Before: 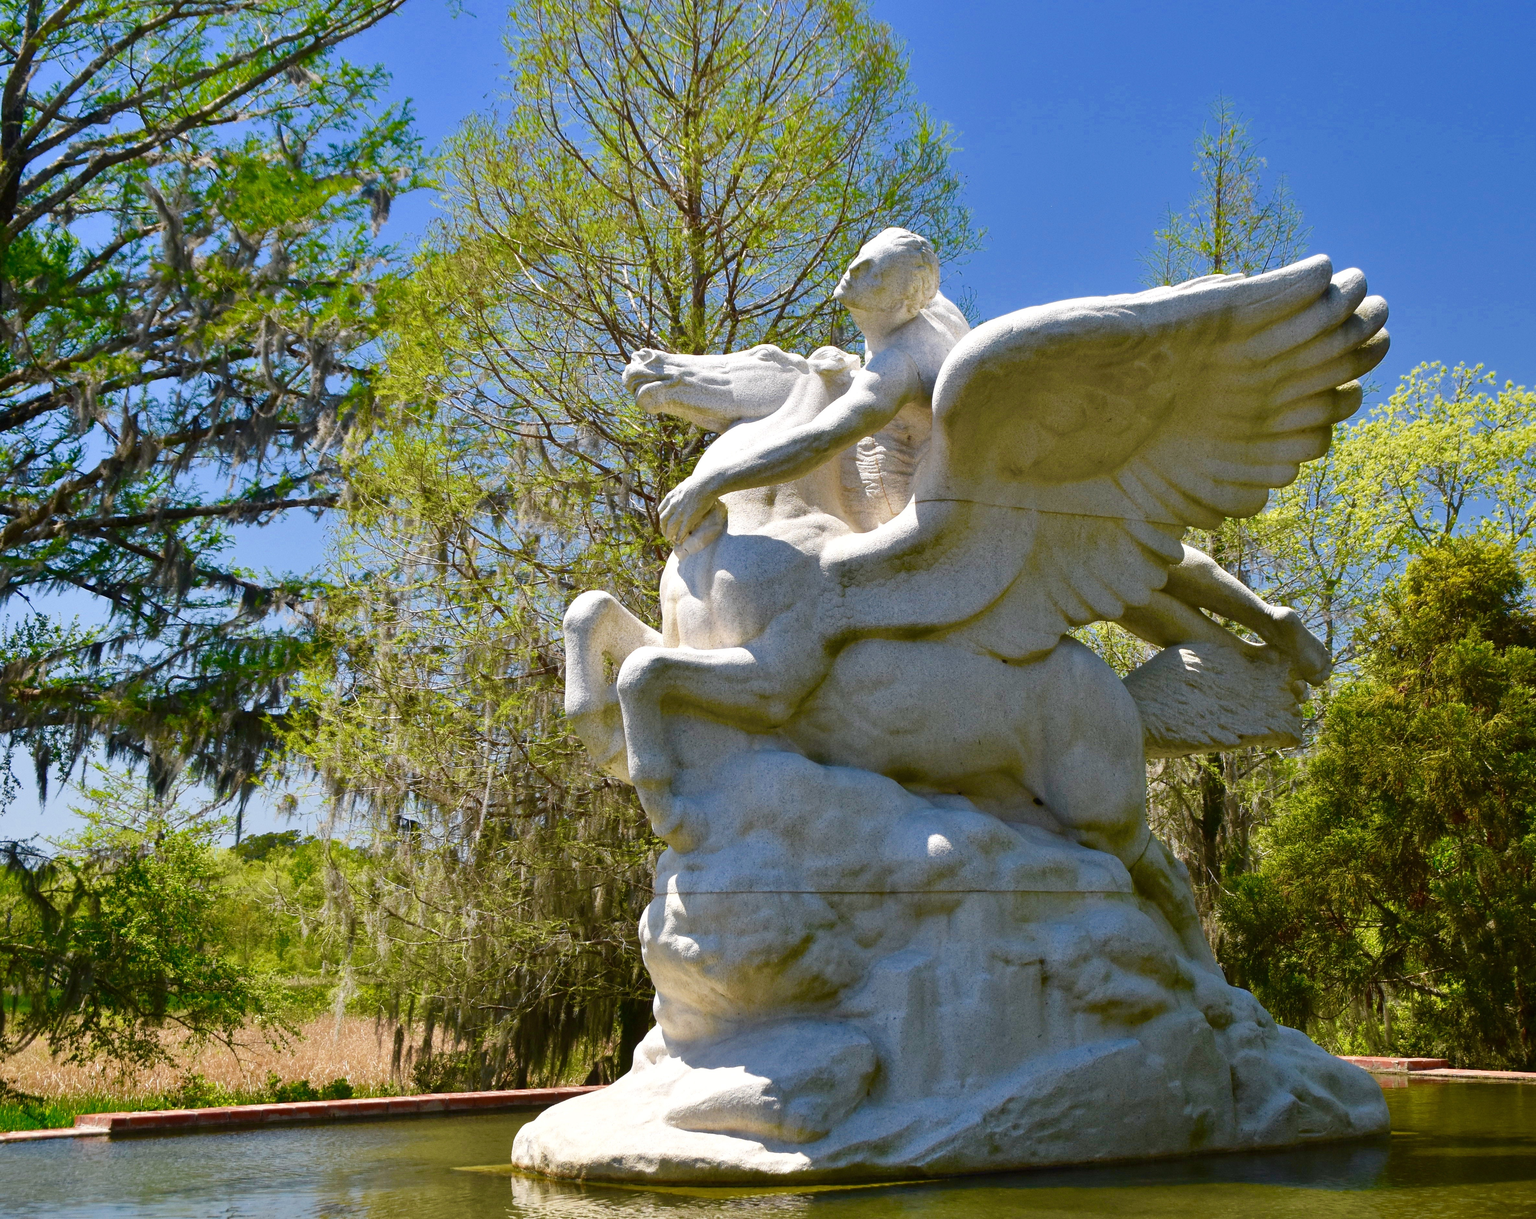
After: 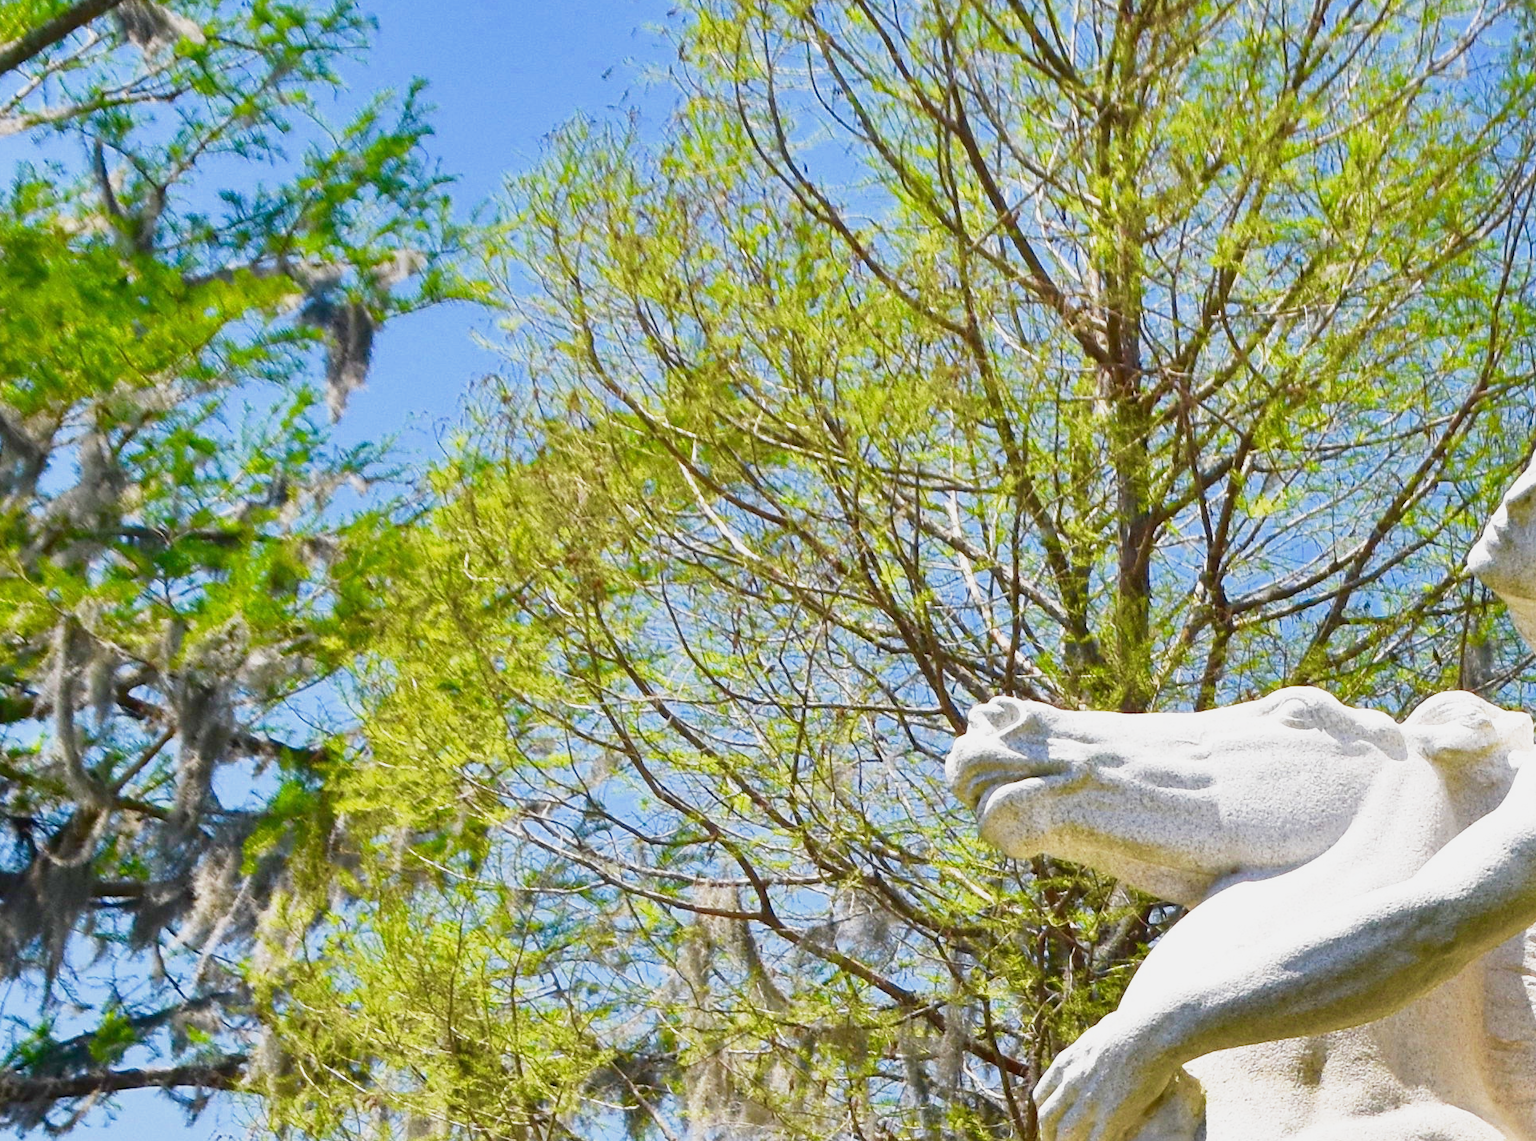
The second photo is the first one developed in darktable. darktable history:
crop: left 15.575%, top 5.427%, right 43.907%, bottom 56.619%
base curve: curves: ch0 [(0, 0) (0.088, 0.125) (0.176, 0.251) (0.354, 0.501) (0.613, 0.749) (1, 0.877)], preserve colors none
